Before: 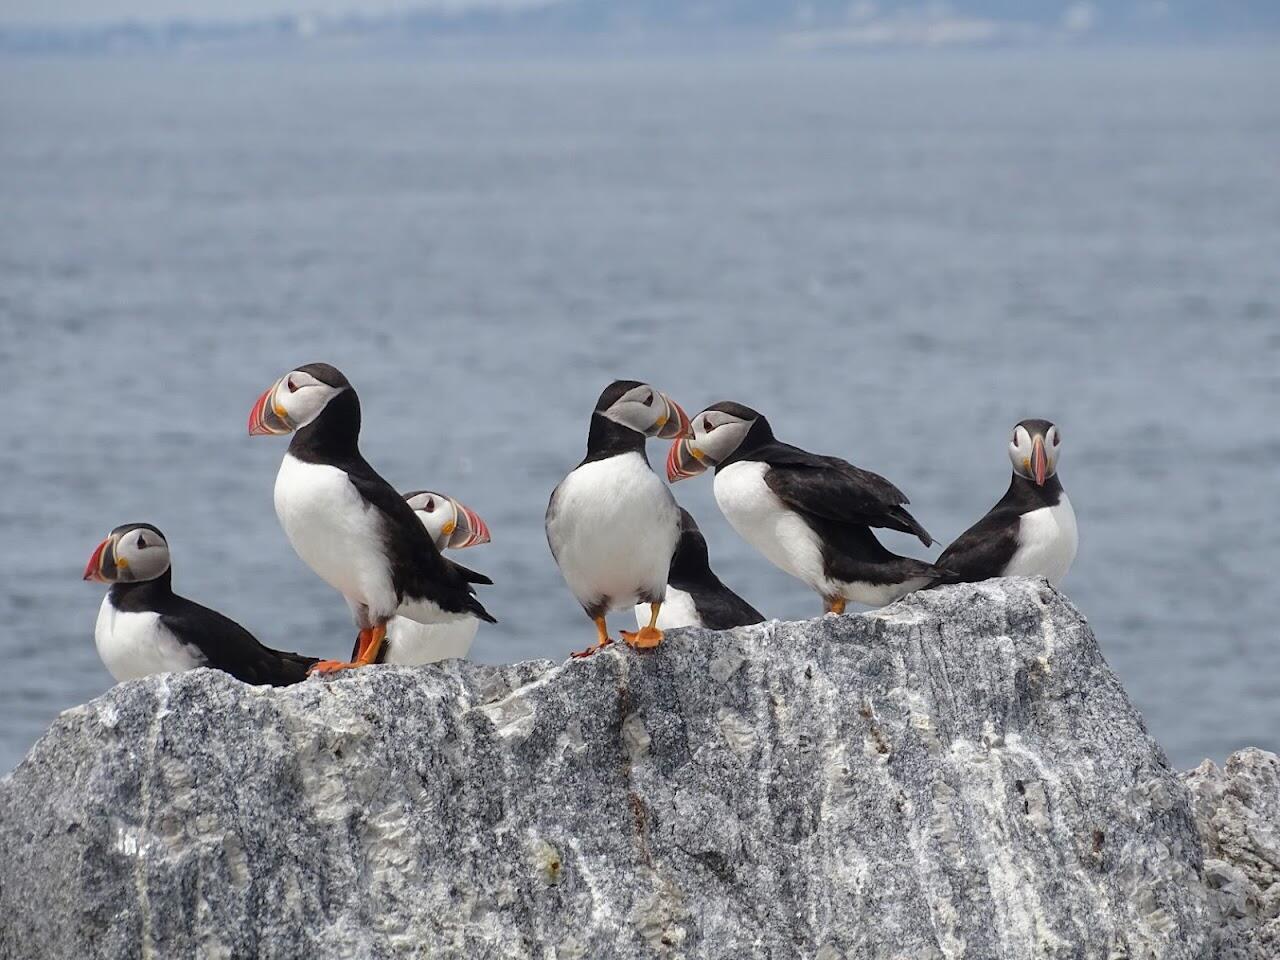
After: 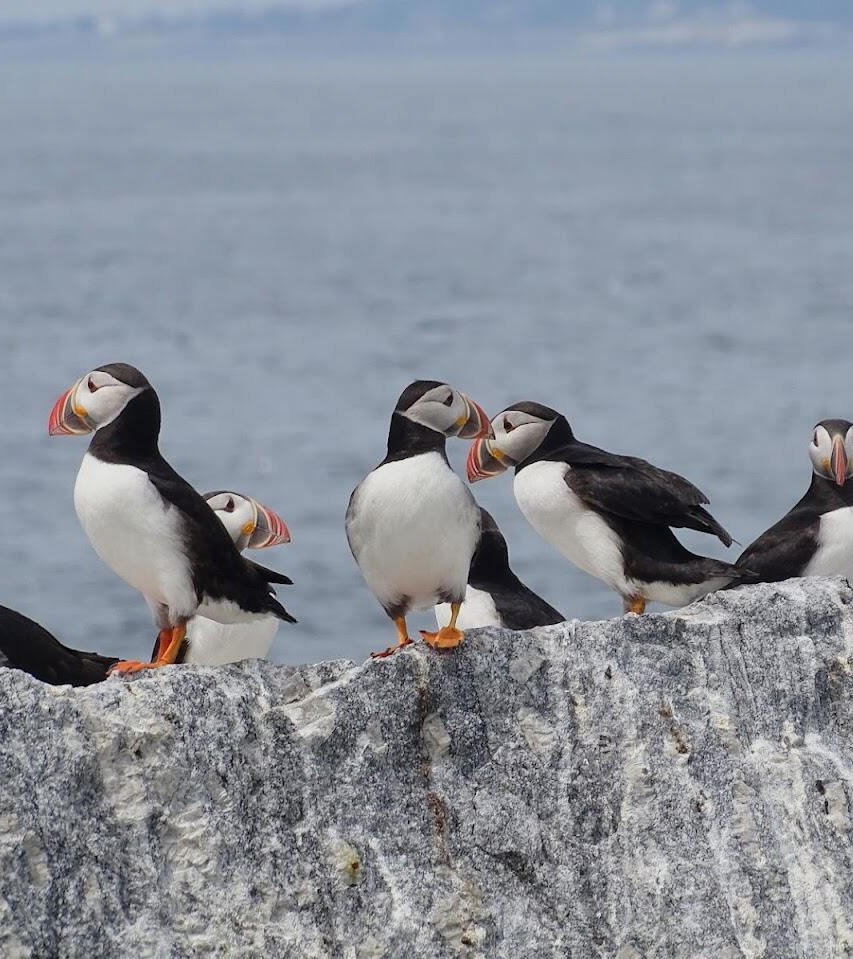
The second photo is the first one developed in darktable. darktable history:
tone equalizer: -8 EV -0.002 EV, -7 EV 0.004 EV, -6 EV -0.037 EV, -5 EV 0.017 EV, -4 EV -0.01 EV, -3 EV 0.01 EV, -2 EV -0.06 EV, -1 EV -0.294 EV, +0 EV -0.582 EV, edges refinement/feathering 500, mask exposure compensation -1.57 EV, preserve details no
crop and rotate: left 15.641%, right 17.688%
